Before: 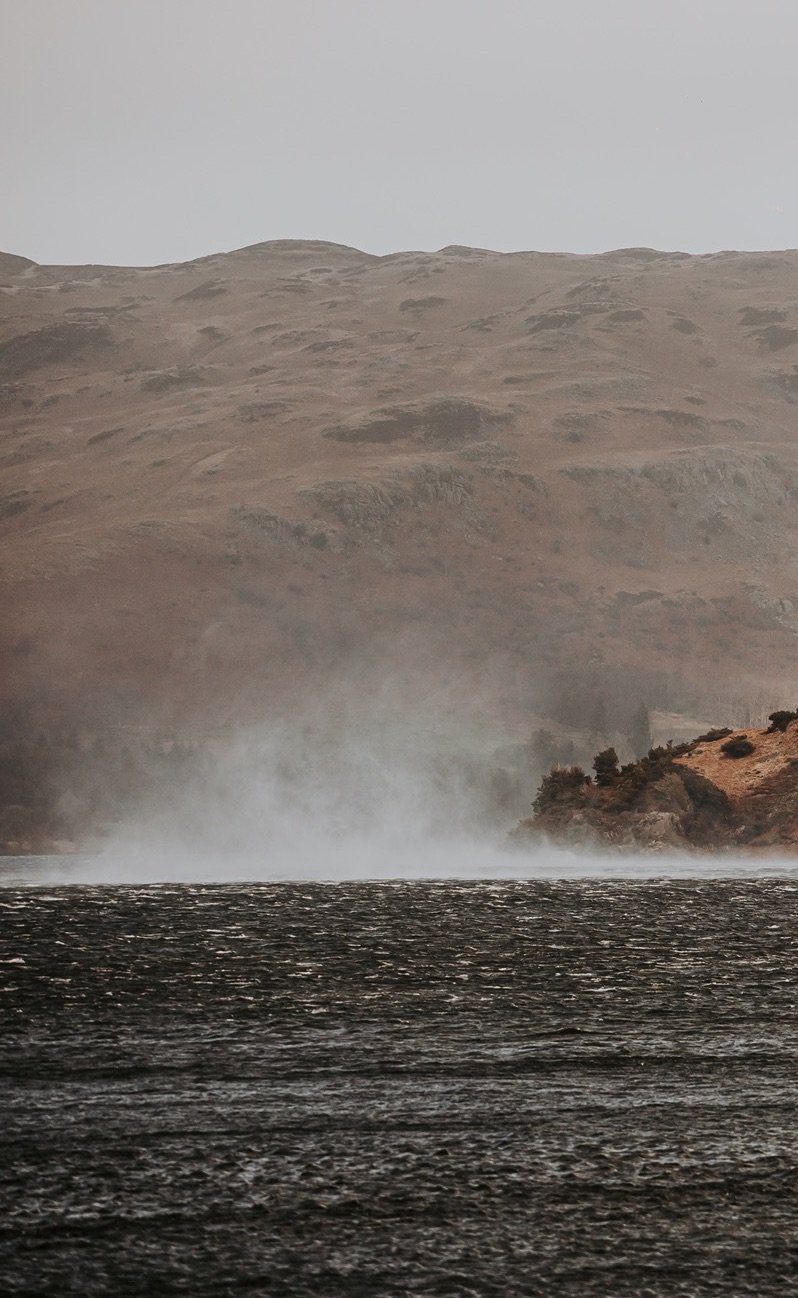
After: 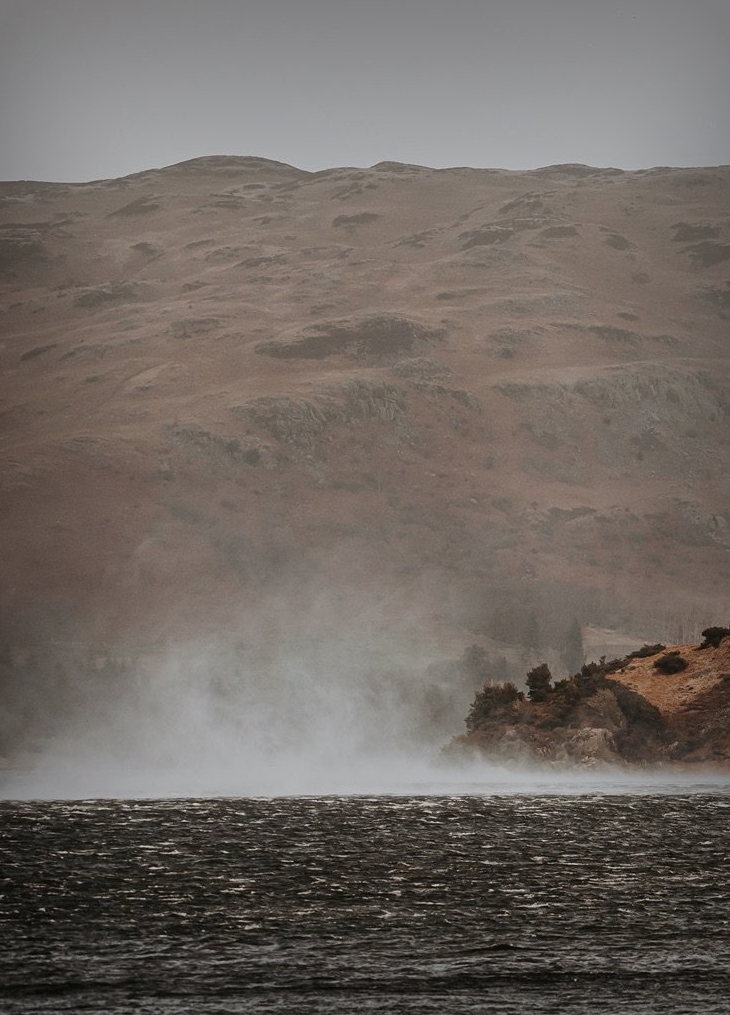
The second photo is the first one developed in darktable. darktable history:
shadows and highlights: shadows 43.76, white point adjustment -1.46, soften with gaussian
vignetting: fall-off start 54.16%, saturation -0.002, automatic ratio true, width/height ratio 1.312, shape 0.223
crop: left 8.52%, top 6.533%, bottom 15.239%
